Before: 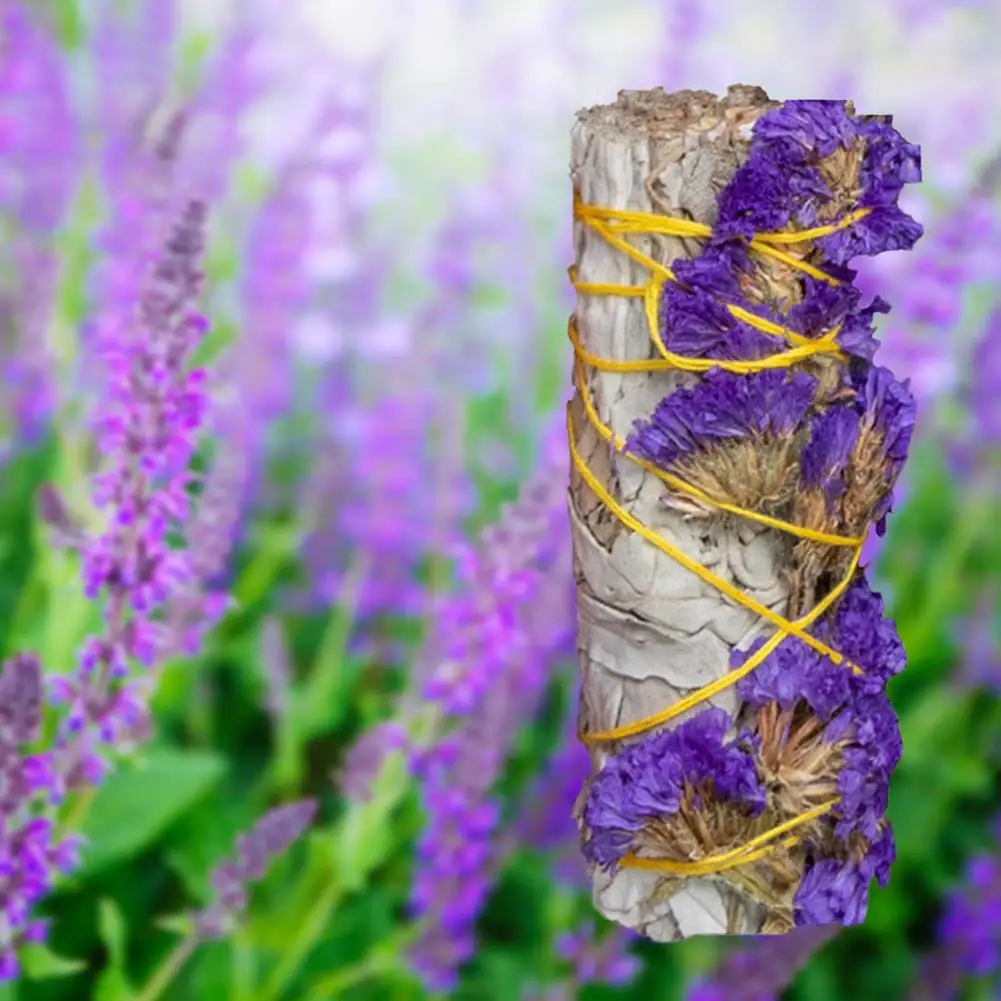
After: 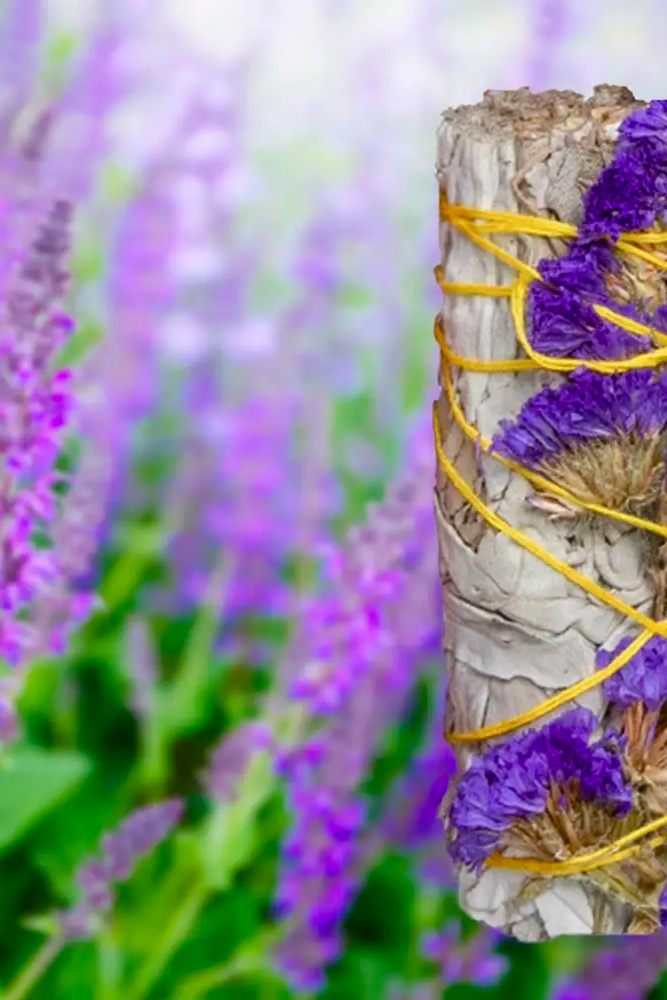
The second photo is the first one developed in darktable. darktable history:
crop and rotate: left 13.409%, right 19.924%
color balance rgb: perceptual saturation grading › global saturation 20%, perceptual saturation grading › highlights -25%, perceptual saturation grading › shadows 25%
